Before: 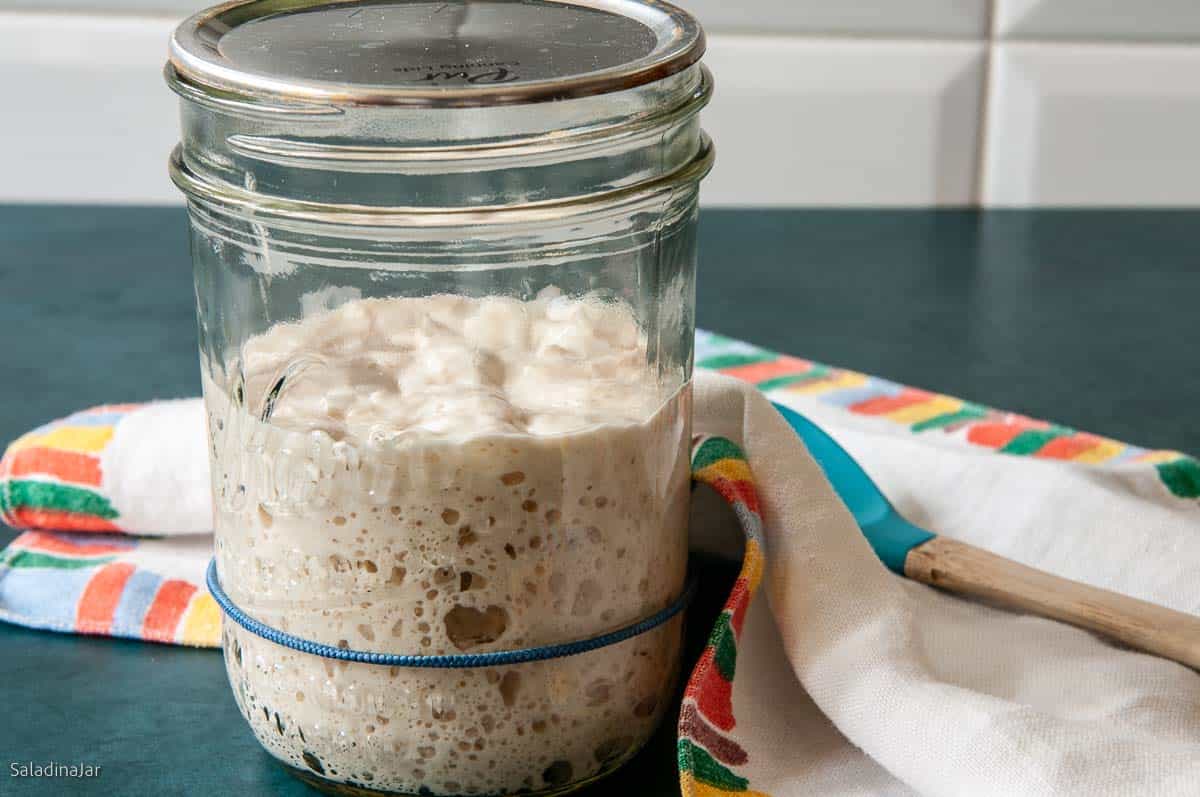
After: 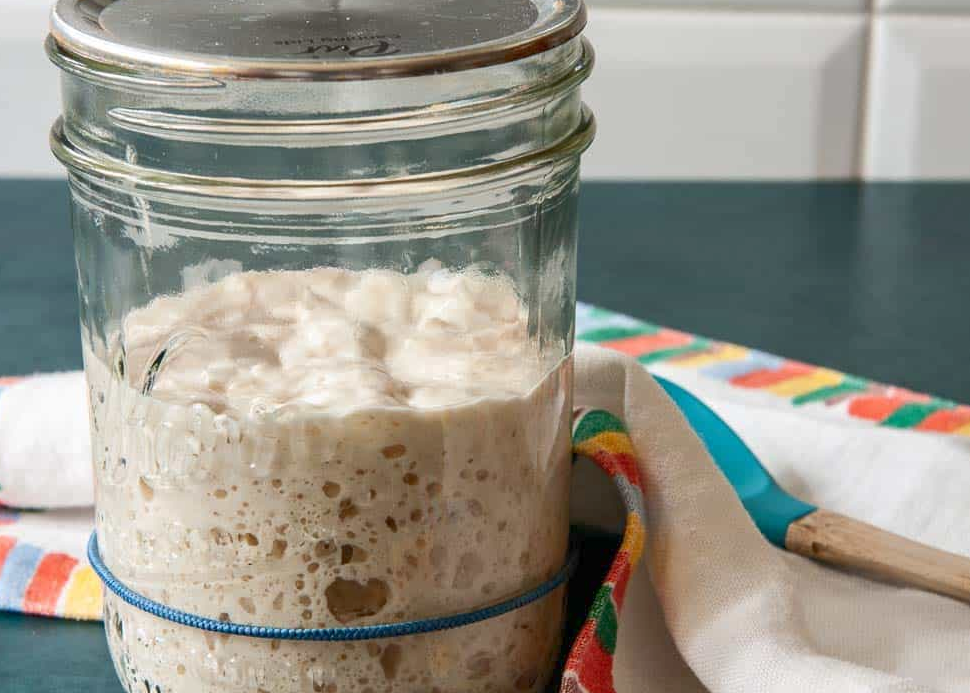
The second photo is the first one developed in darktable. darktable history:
crop: left 9.929%, top 3.475%, right 9.188%, bottom 9.529%
rgb curve: curves: ch0 [(0, 0) (0.093, 0.159) (0.241, 0.265) (0.414, 0.42) (1, 1)], compensate middle gray true, preserve colors basic power
